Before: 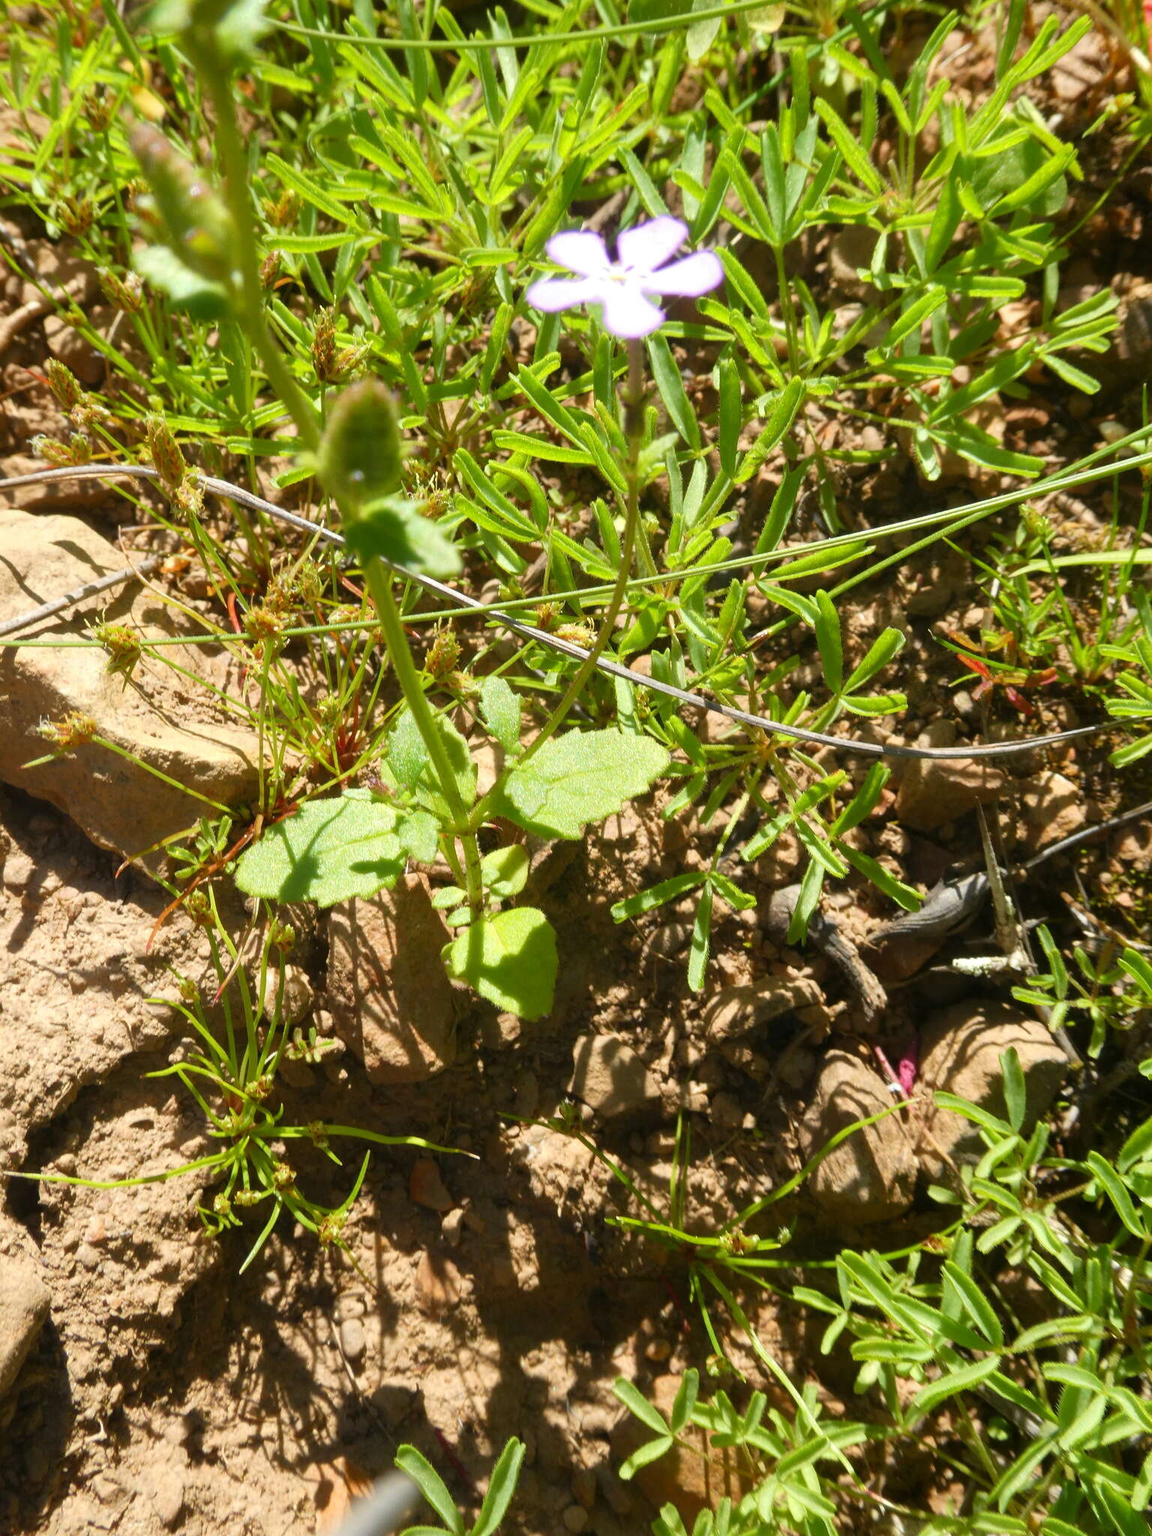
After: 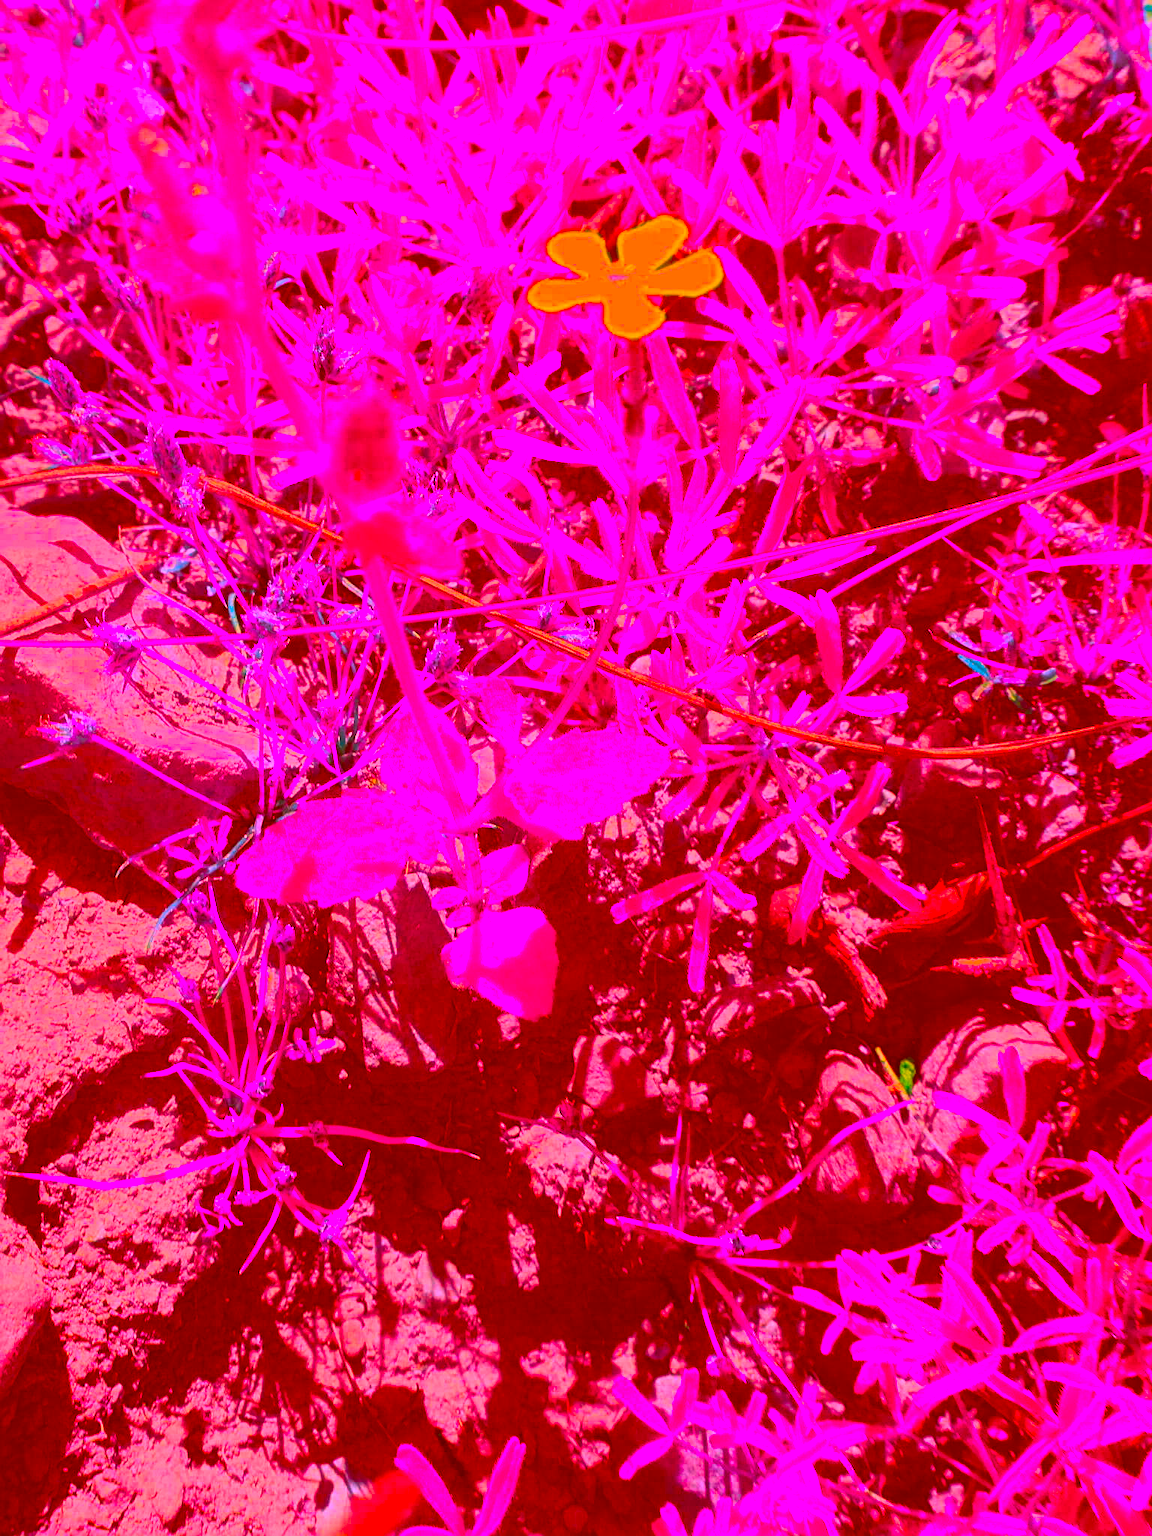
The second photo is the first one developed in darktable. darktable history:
color correction: highlights a* -39.07, highlights b* -39.27, shadows a* -39.65, shadows b* -39.57, saturation -2.96
sharpen: on, module defaults
